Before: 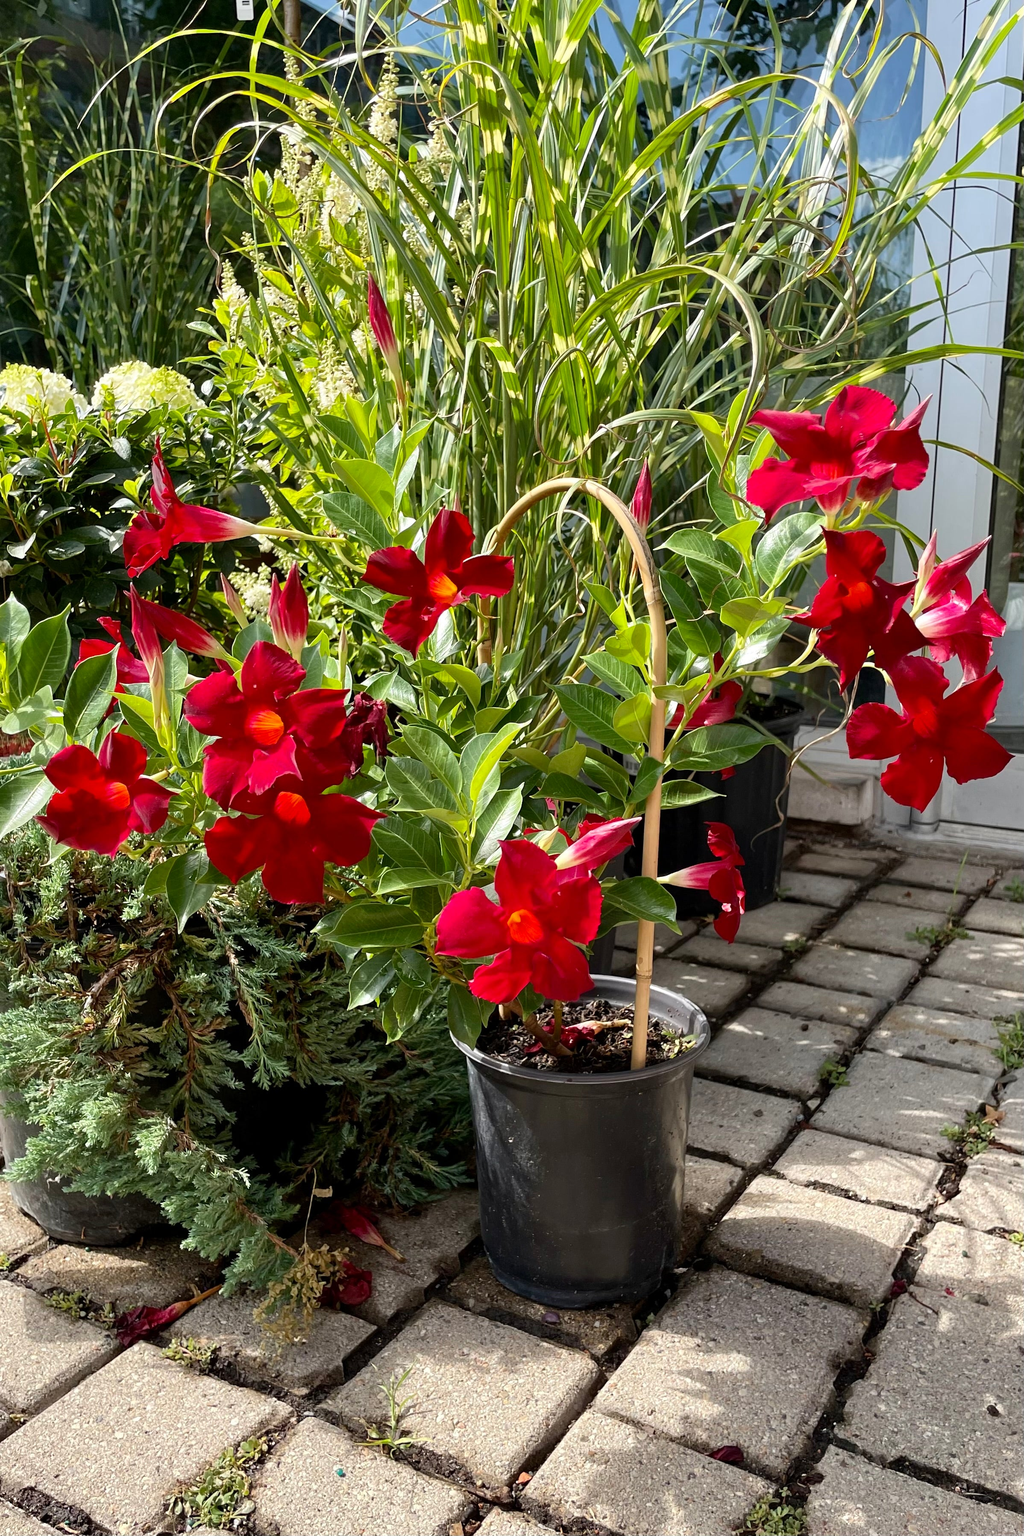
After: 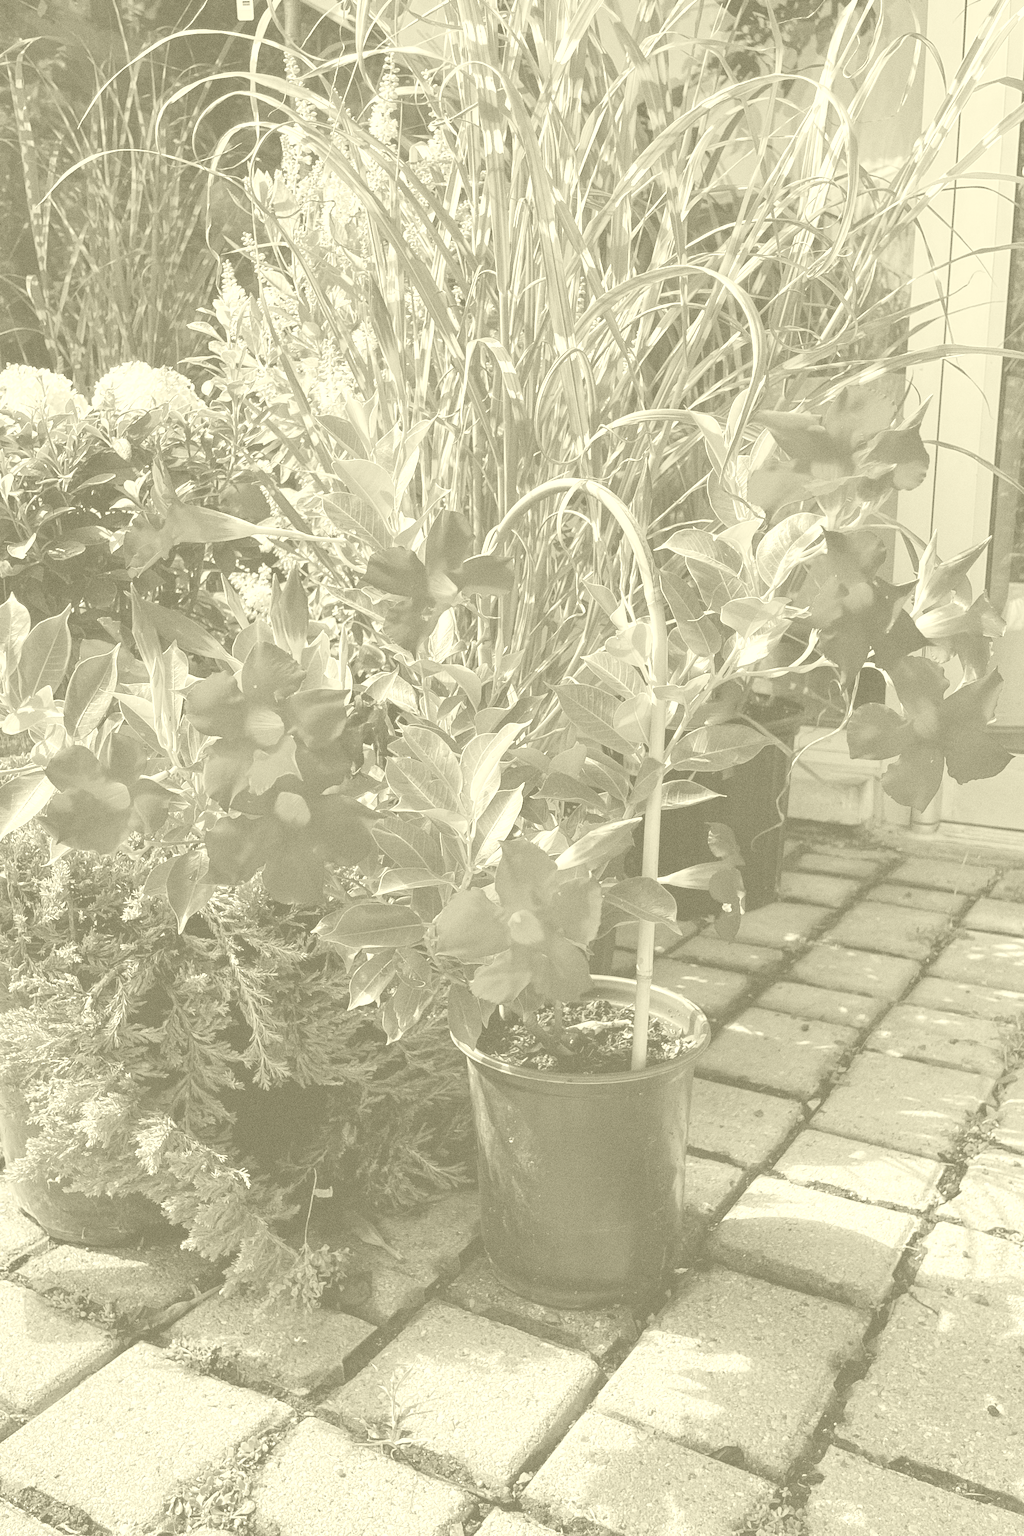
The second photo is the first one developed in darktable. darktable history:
grain: coarseness 0.09 ISO, strength 40%
tone equalizer: on, module defaults
colorize: hue 43.2°, saturation 40%, version 1
